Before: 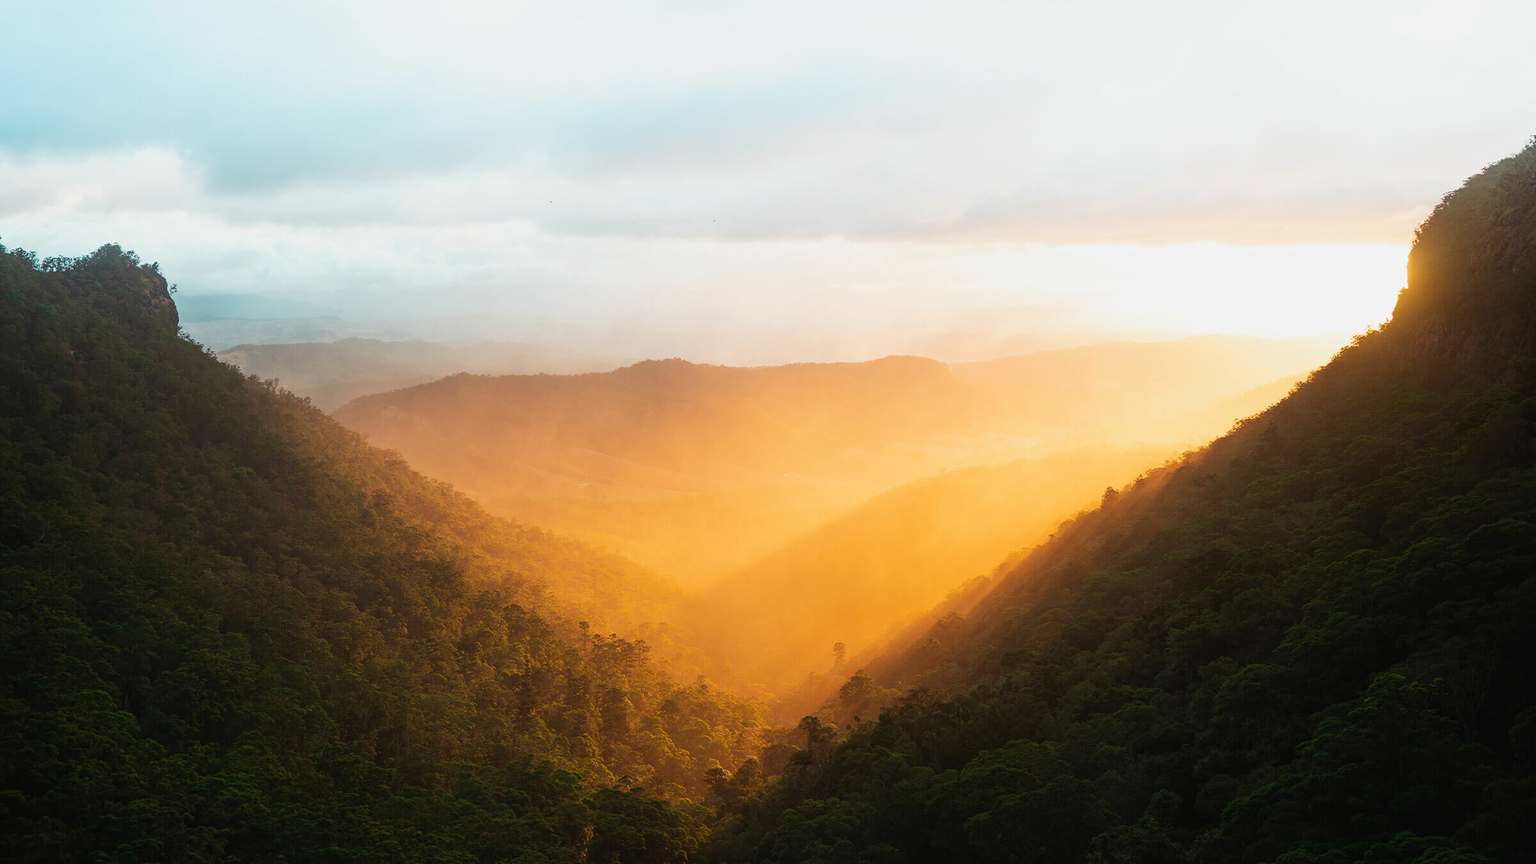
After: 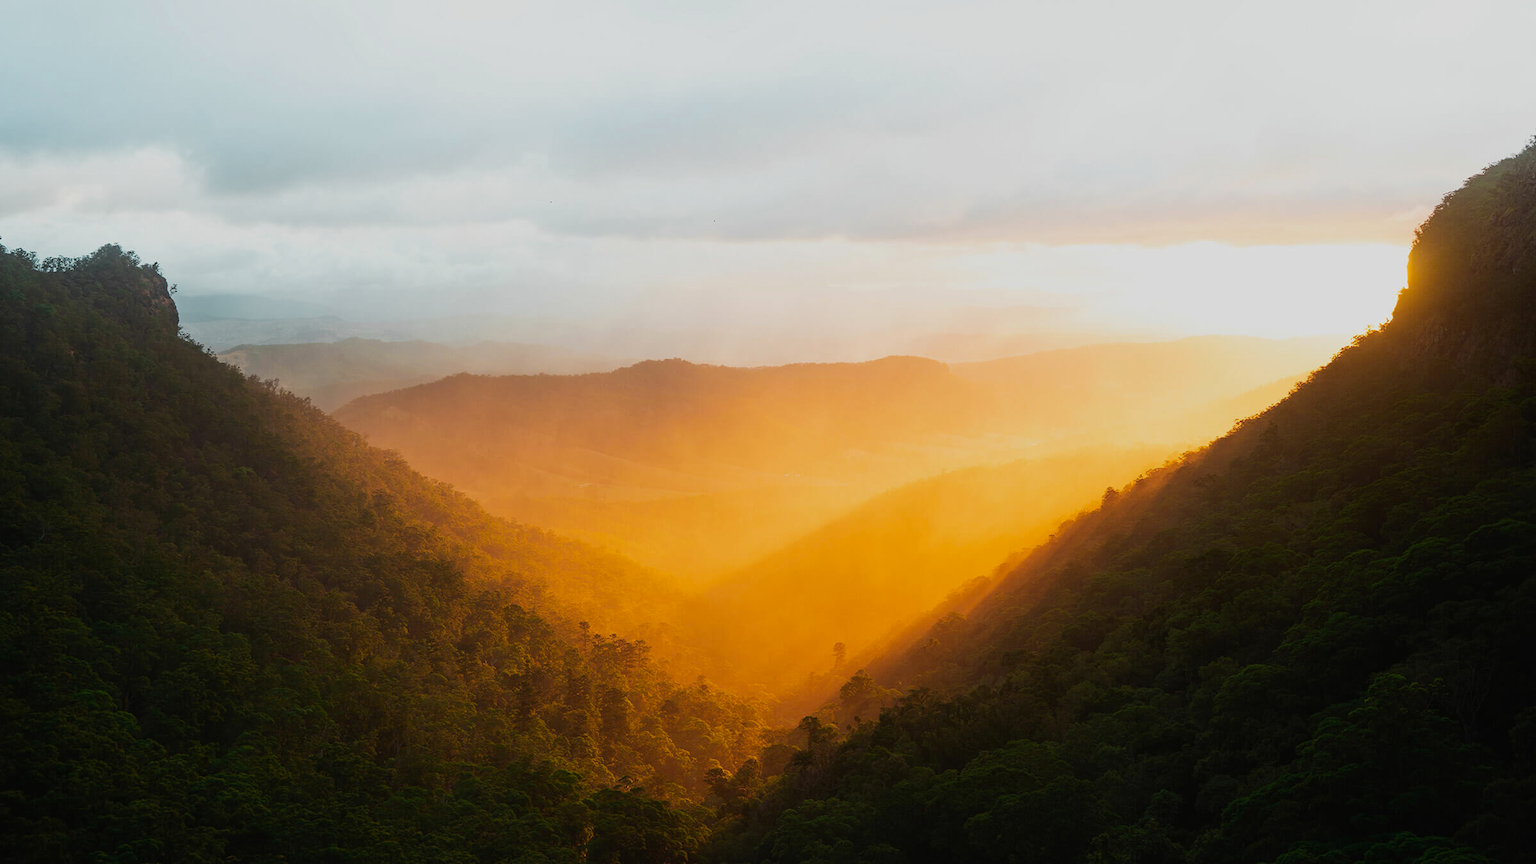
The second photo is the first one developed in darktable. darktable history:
exposure: exposure -0.36 EV, compensate highlight preservation false
color zones: curves: ch1 [(0.25, 0.61) (0.75, 0.248)]
